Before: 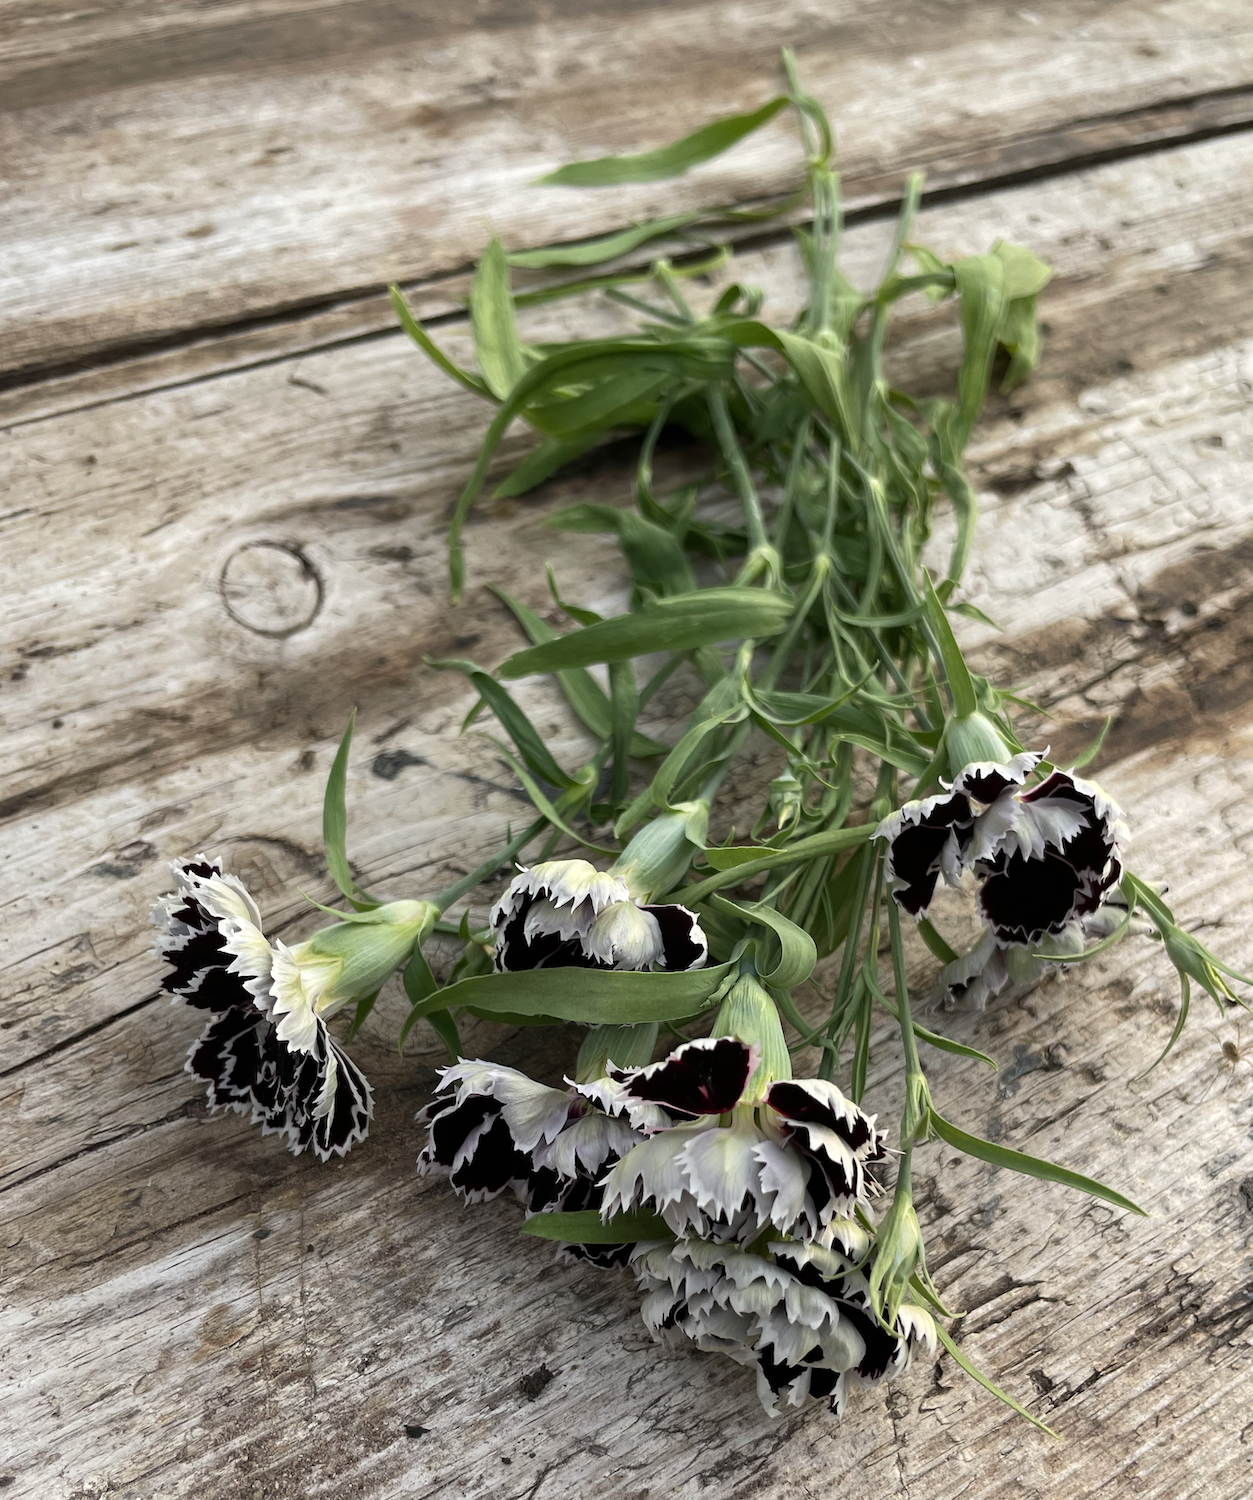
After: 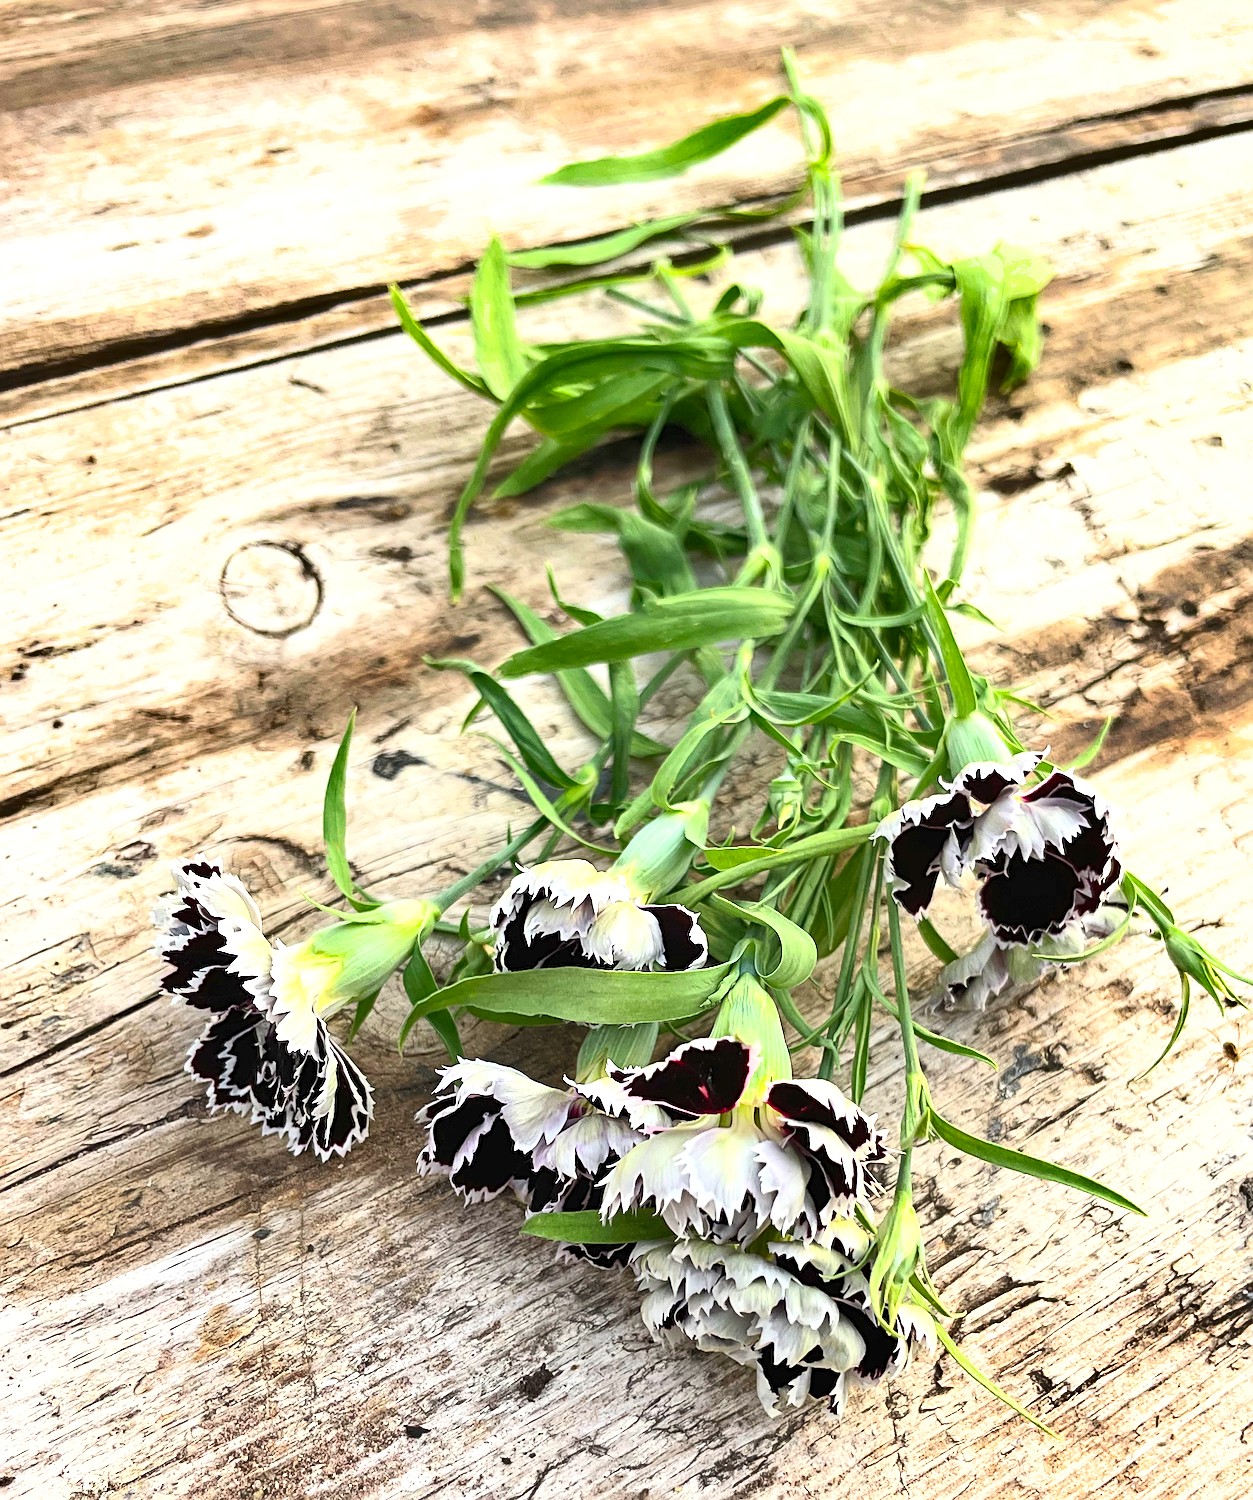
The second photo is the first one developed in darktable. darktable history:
shadows and highlights: soften with gaussian
sharpen: on, module defaults
exposure: black level correction 0, exposure 0.95 EV, compensate exposure bias true, compensate highlight preservation false
contrast brightness saturation: contrast 0.24, brightness 0.26, saturation 0.39
